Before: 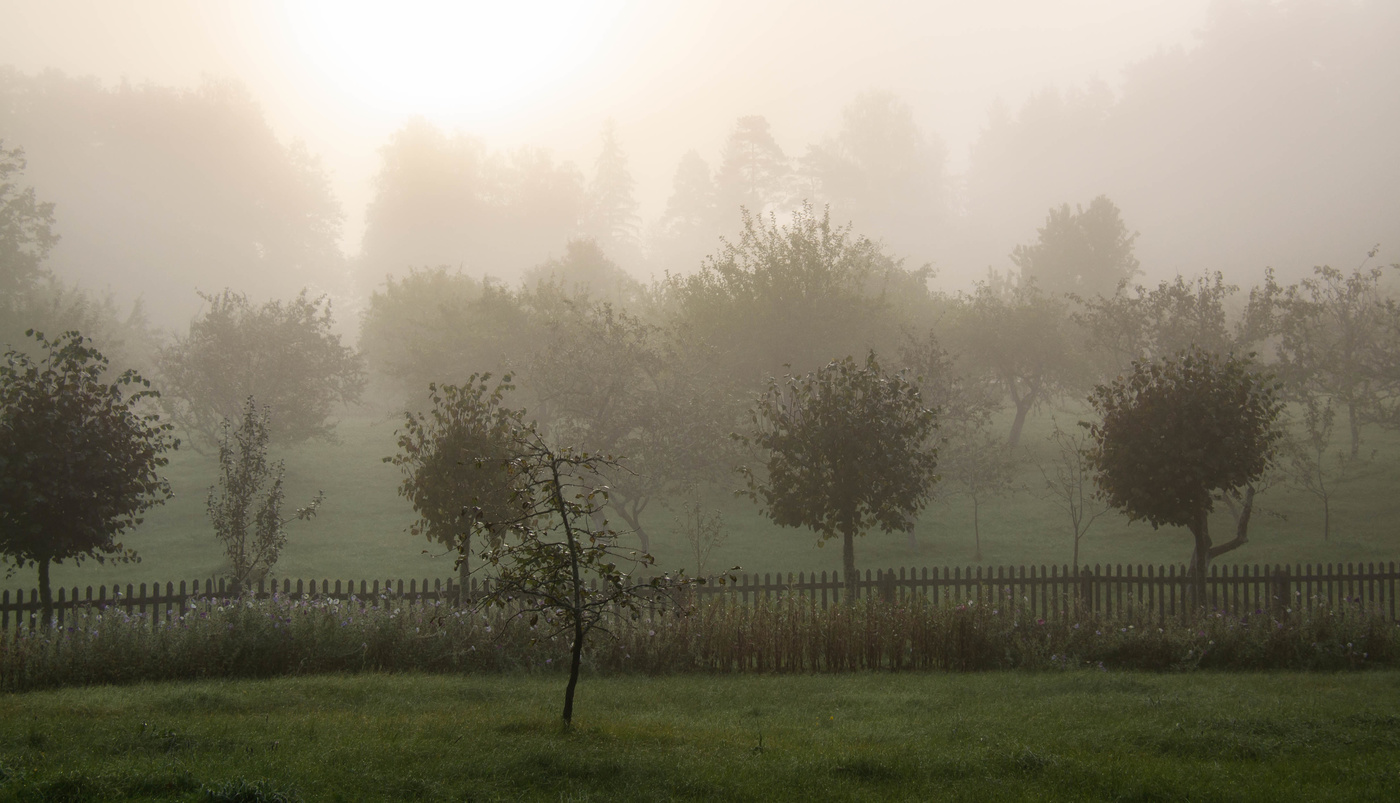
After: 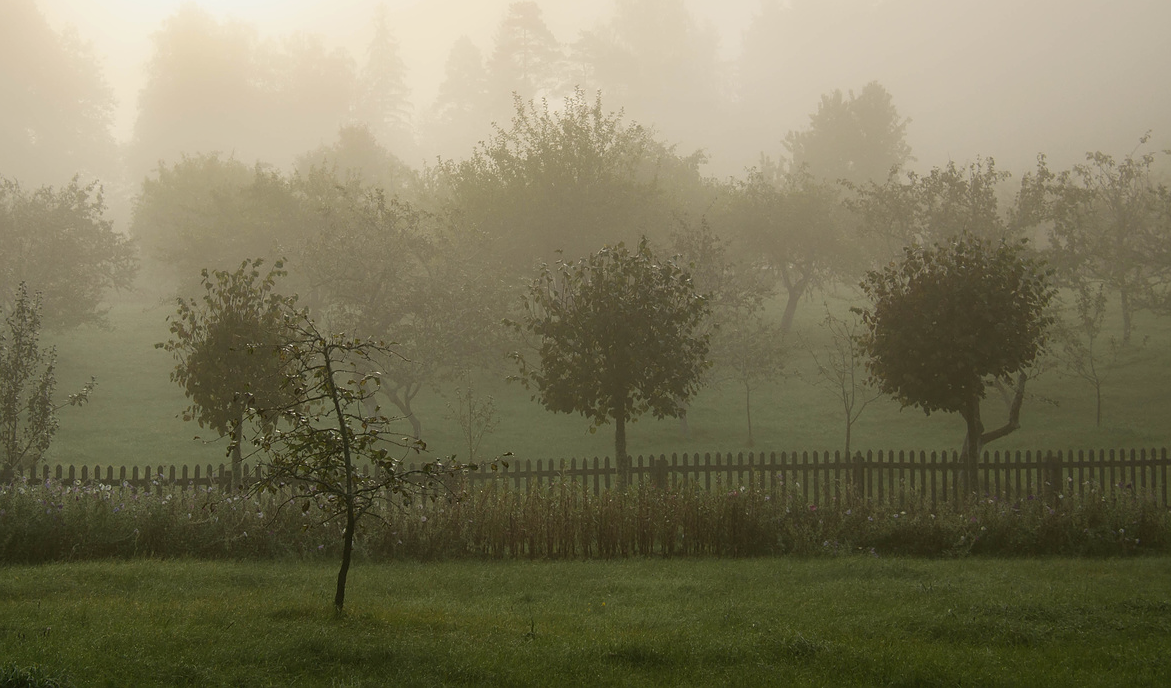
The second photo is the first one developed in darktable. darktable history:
crop: left 16.315%, top 14.246%
color balance: mode lift, gamma, gain (sRGB), lift [1.04, 1, 1, 0.97], gamma [1.01, 1, 1, 0.97], gain [0.96, 1, 1, 0.97]
sharpen: radius 1
